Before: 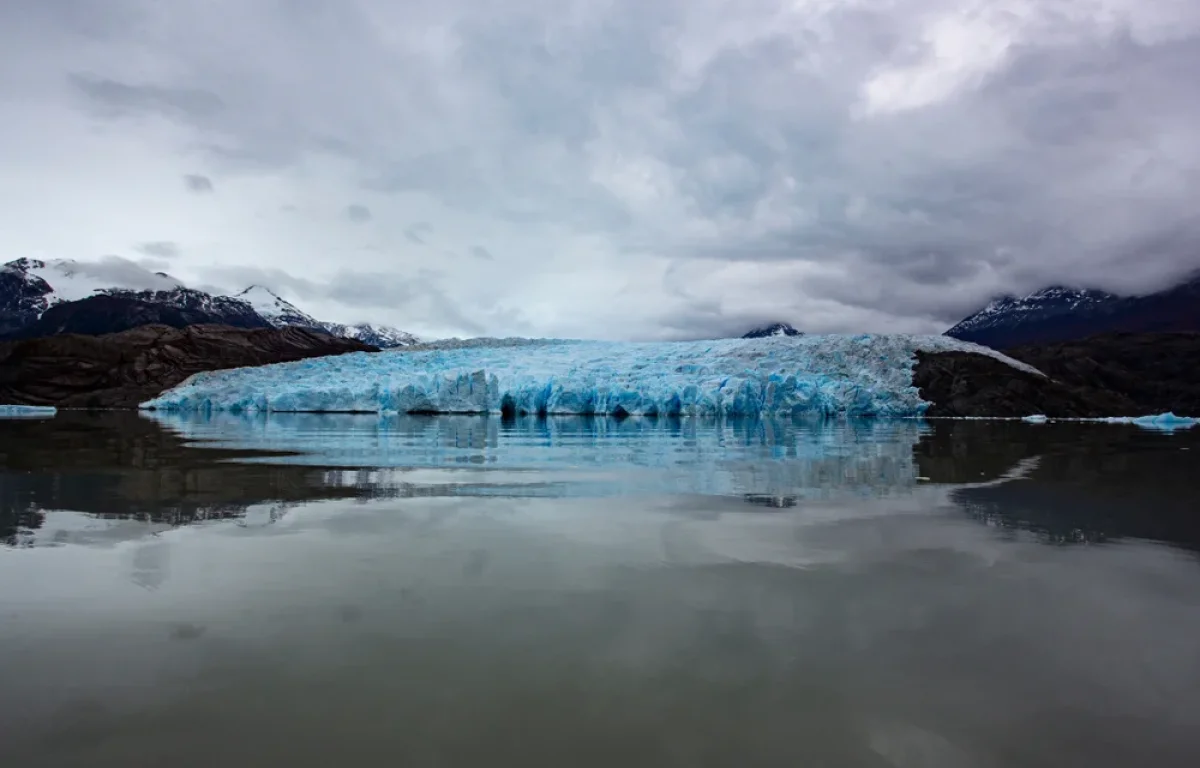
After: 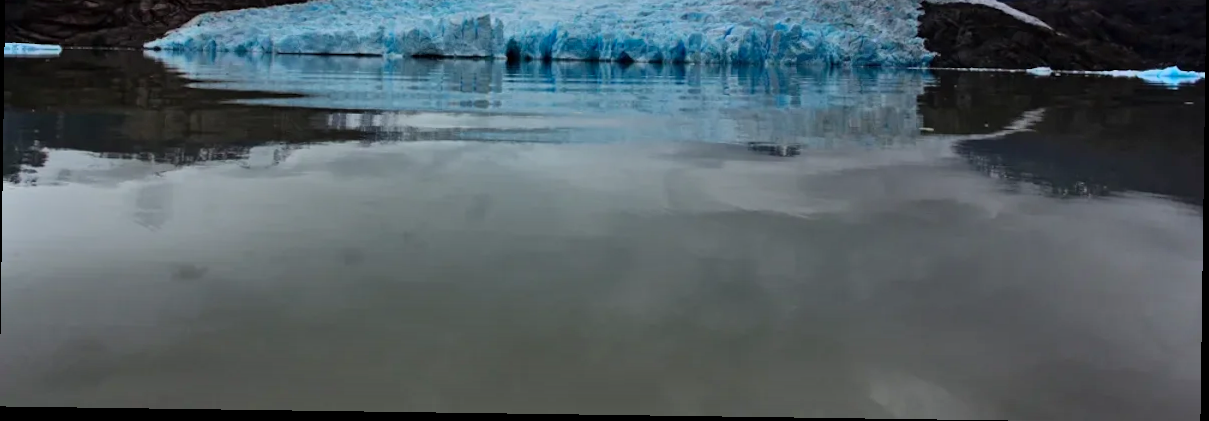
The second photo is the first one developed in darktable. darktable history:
rotate and perspective: rotation 0.8°, automatic cropping off
shadows and highlights: white point adjustment -3.64, highlights -63.34, highlights color adjustment 42%, soften with gaussian
crop and rotate: top 46.237%
